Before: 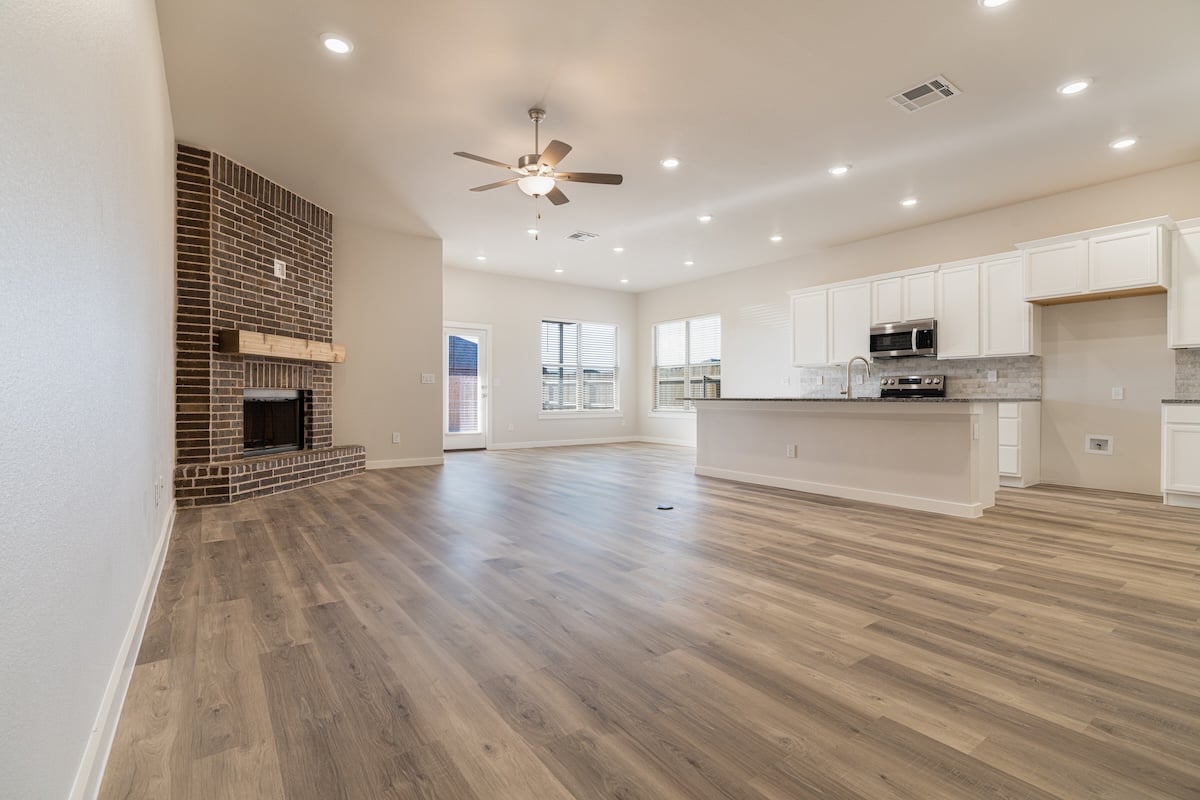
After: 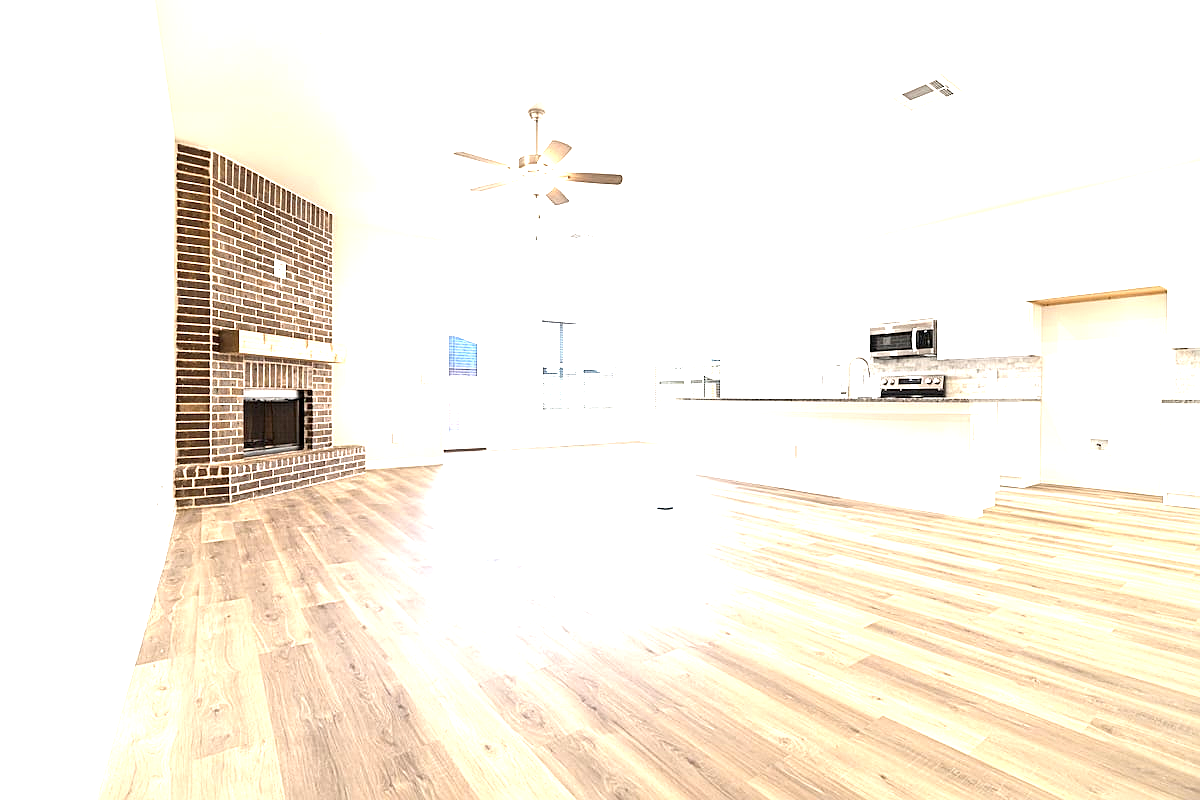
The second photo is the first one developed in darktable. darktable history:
sharpen: on, module defaults
exposure: exposure 2.037 EV, compensate highlight preservation false
